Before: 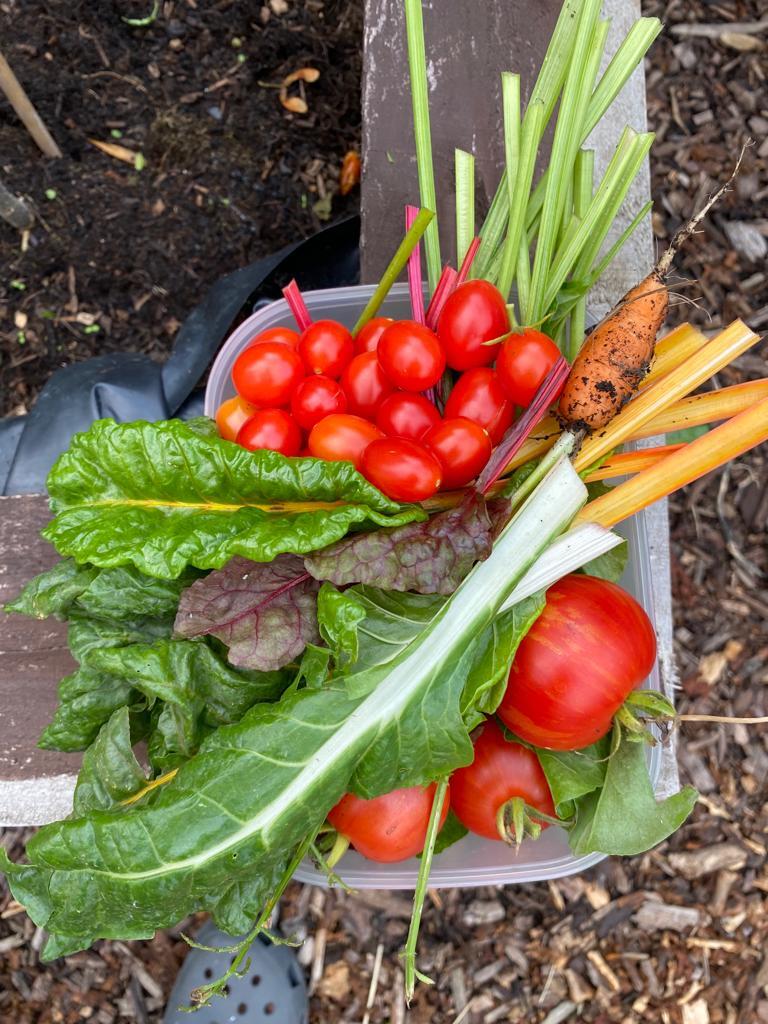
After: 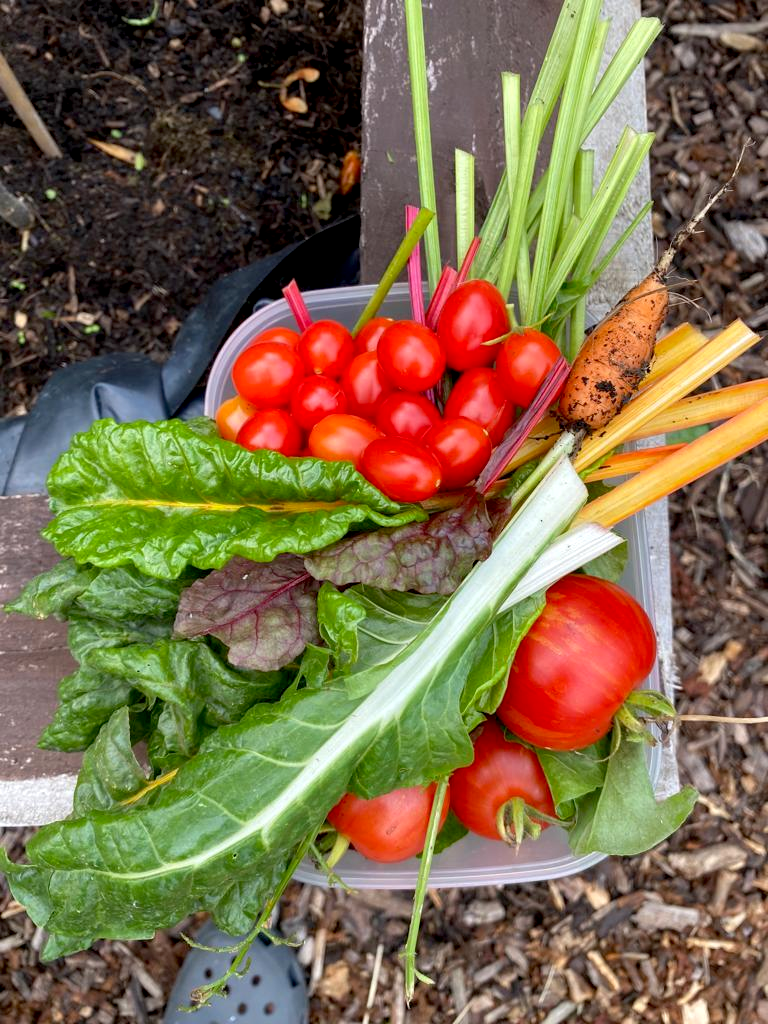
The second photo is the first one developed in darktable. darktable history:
exposure: black level correction 0.007, exposure 0.087 EV, compensate exposure bias true, compensate highlight preservation false
